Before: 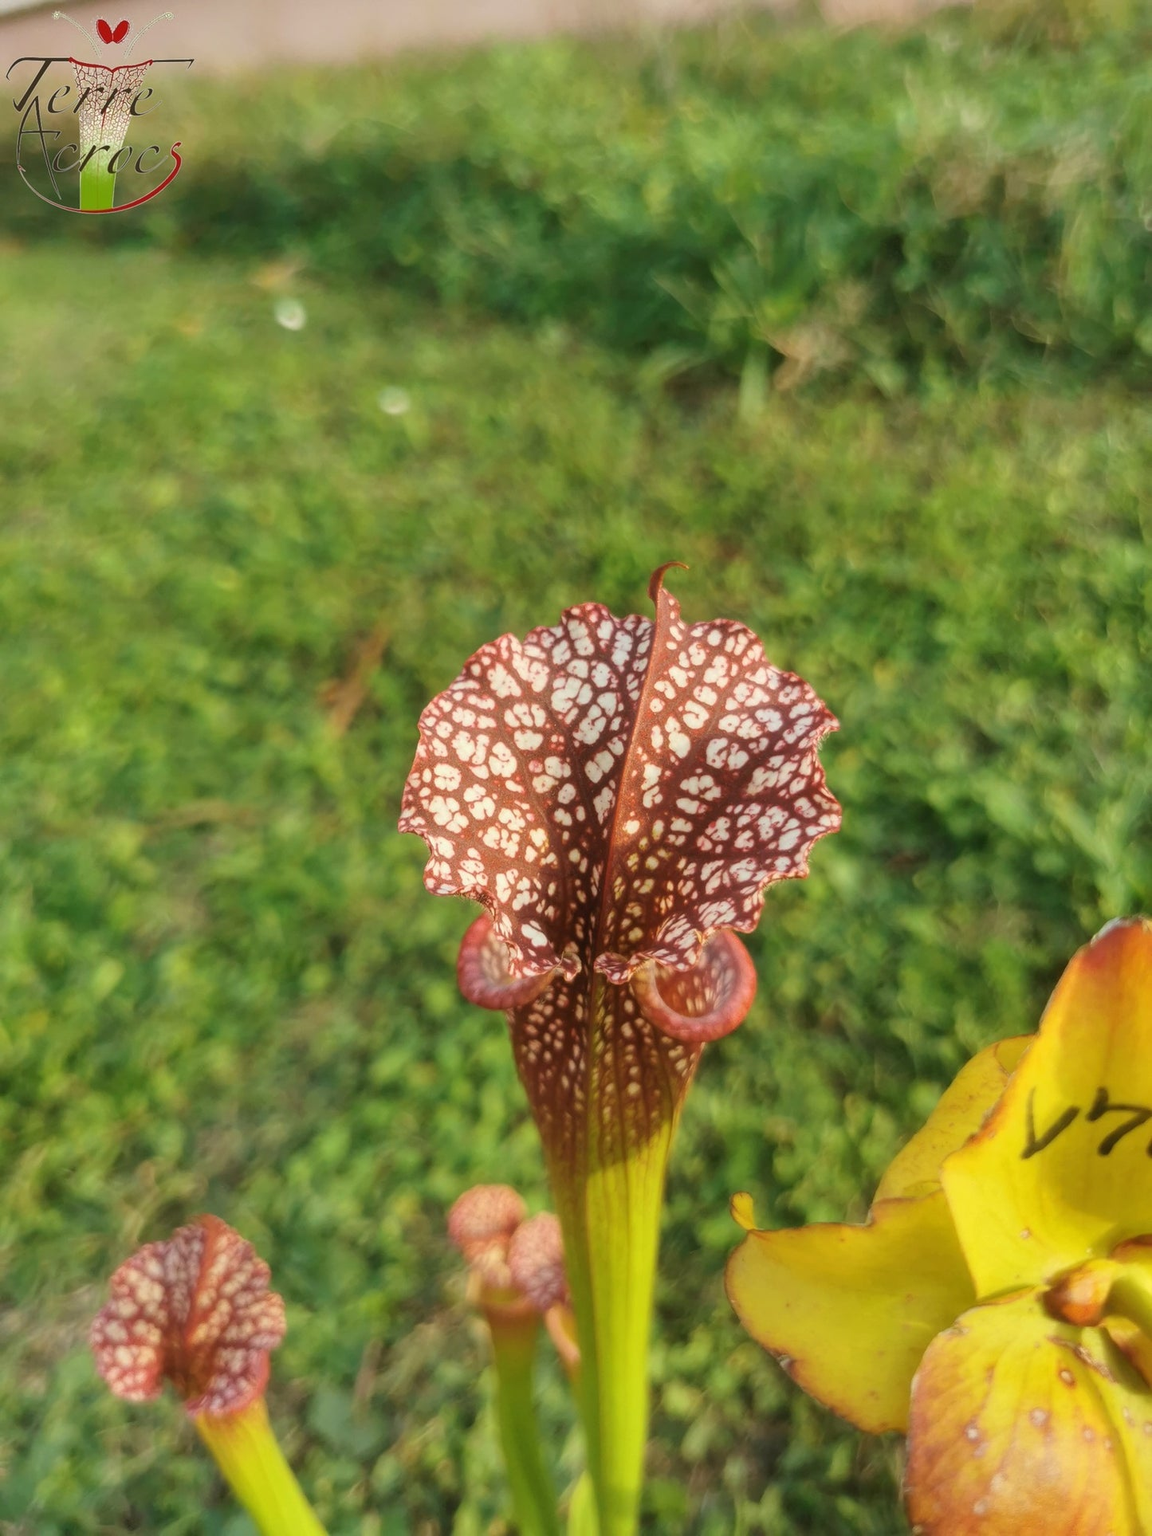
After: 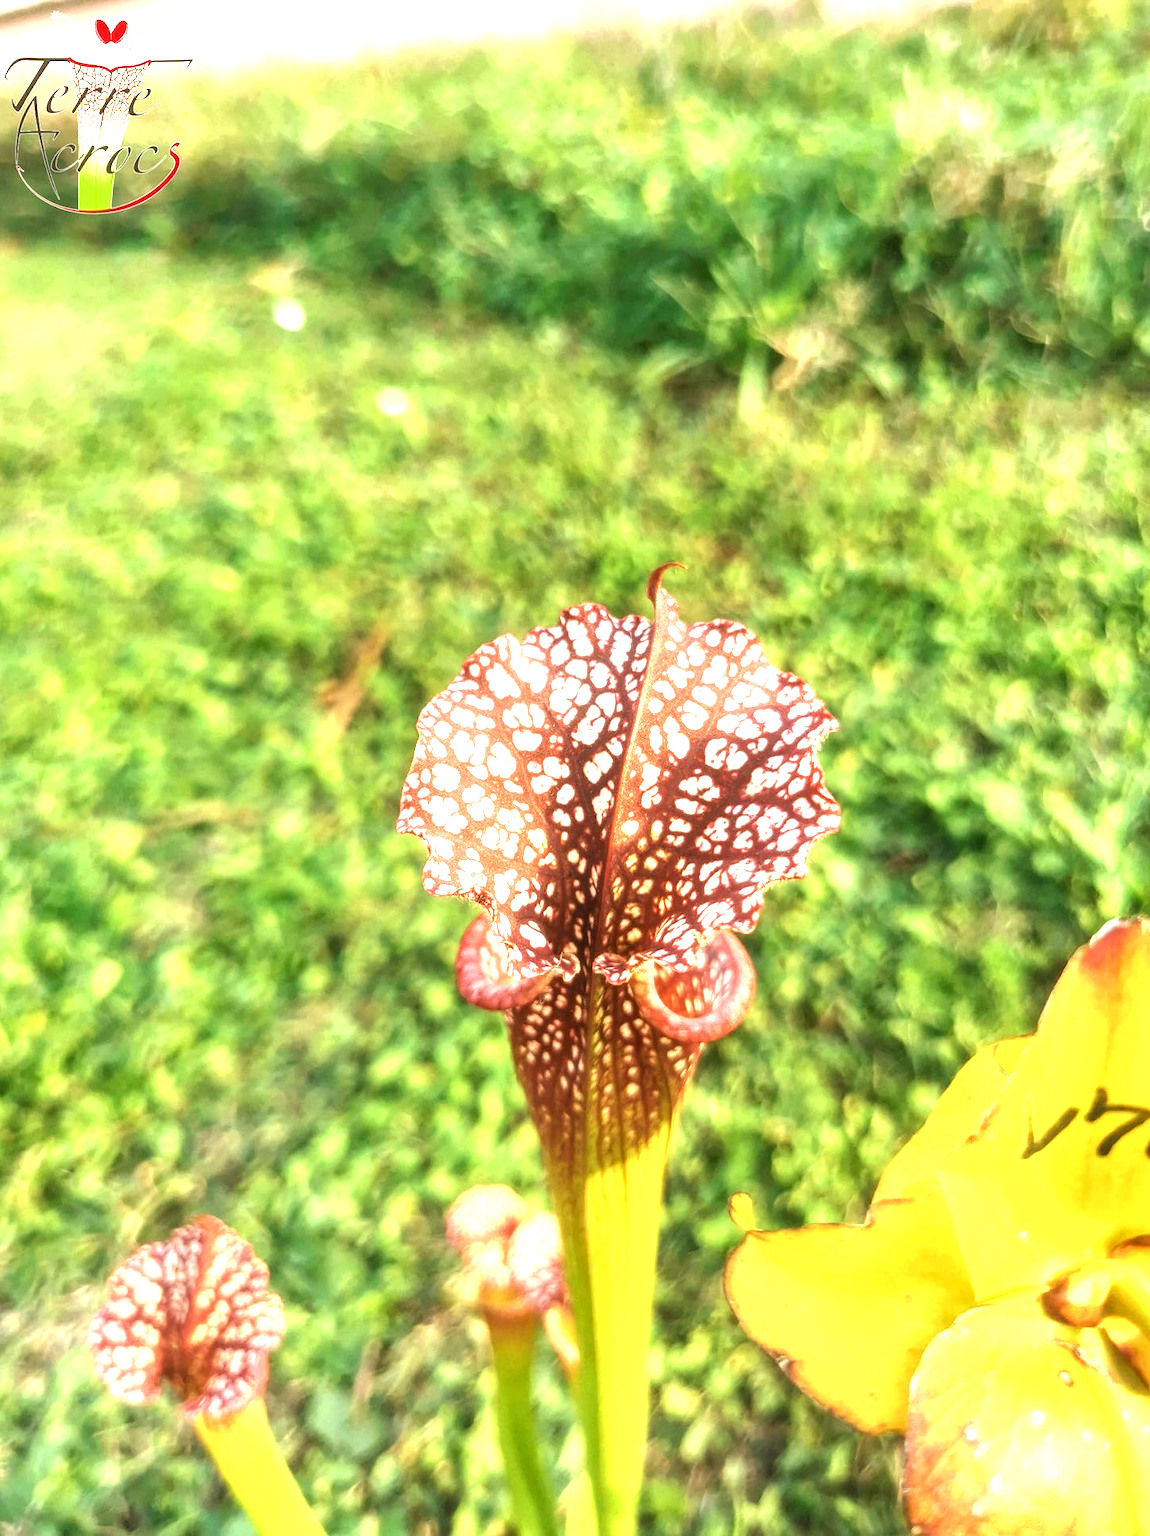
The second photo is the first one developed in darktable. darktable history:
contrast brightness saturation: brightness -0.088
exposure: black level correction 0, exposure 1.674 EV, compensate highlight preservation false
crop: left 0.165%
local contrast: detail 130%
